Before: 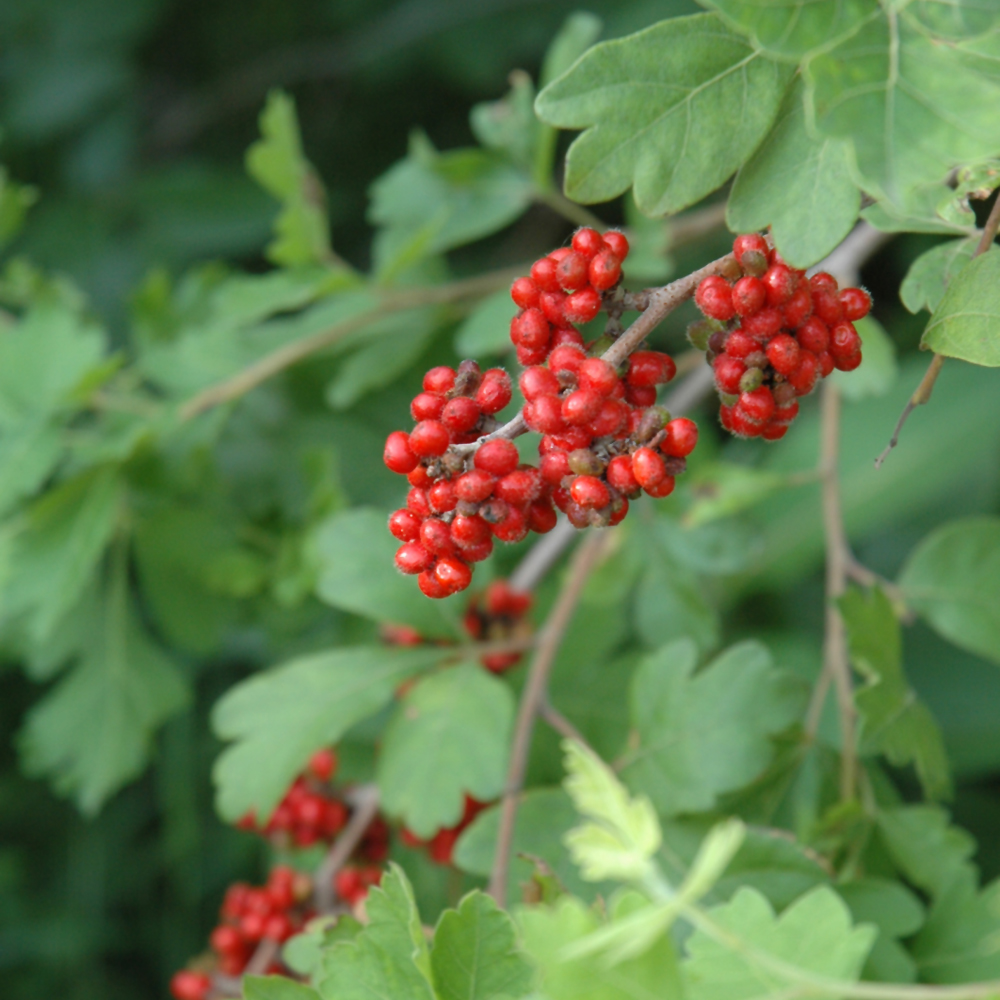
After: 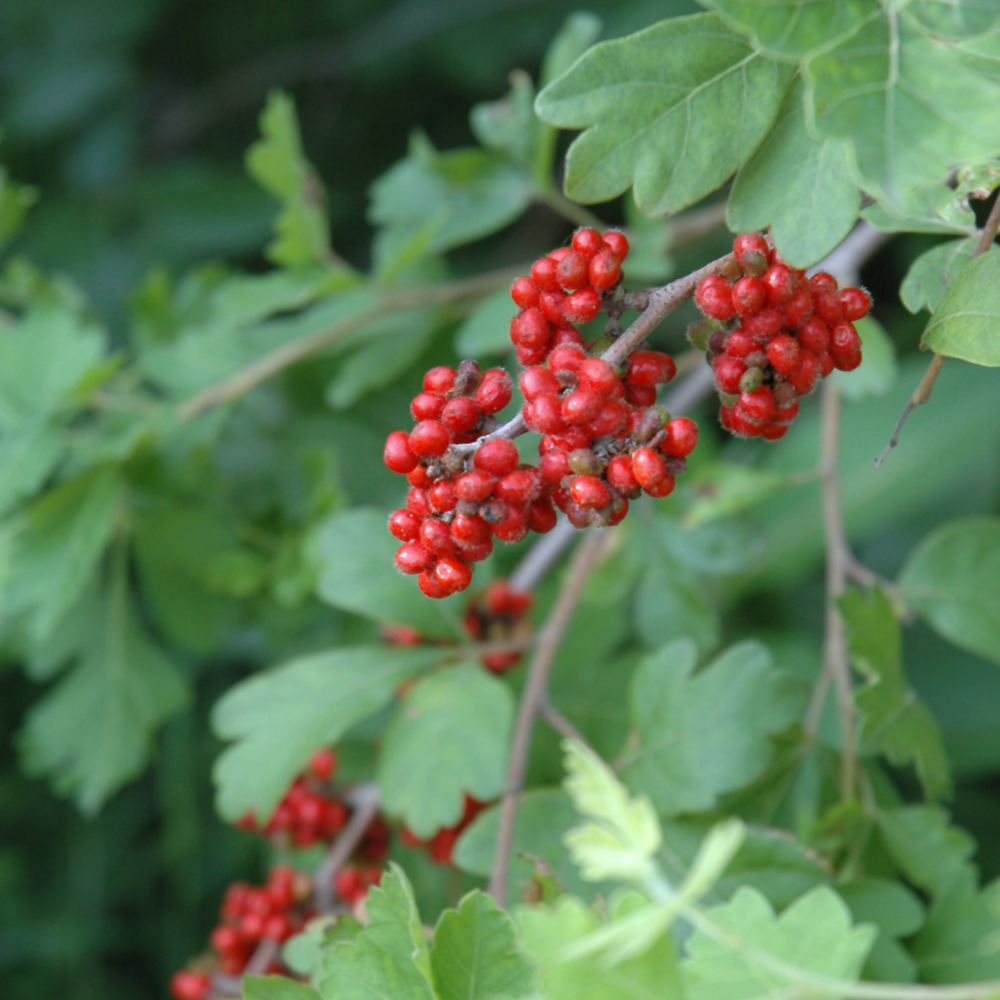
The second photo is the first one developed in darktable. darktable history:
shadows and highlights: shadows 0, highlights 40
white balance: red 0.967, blue 1.119, emerald 0.756
